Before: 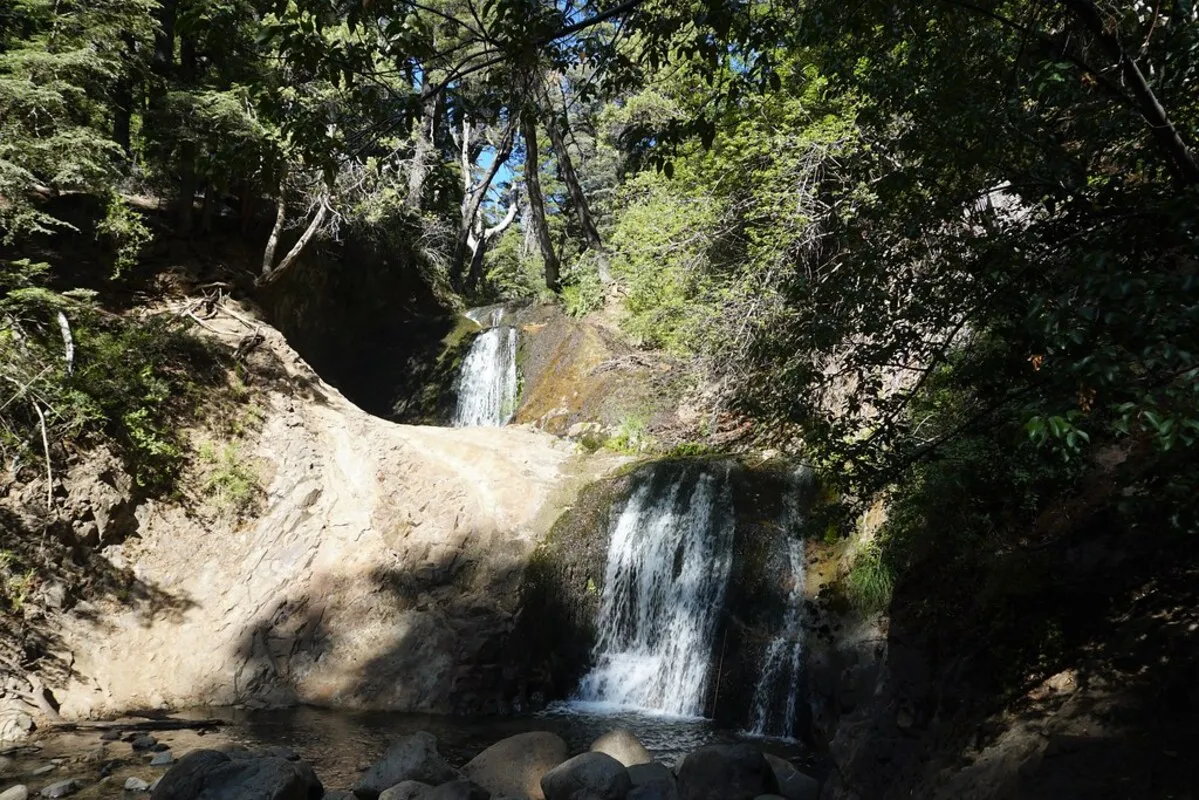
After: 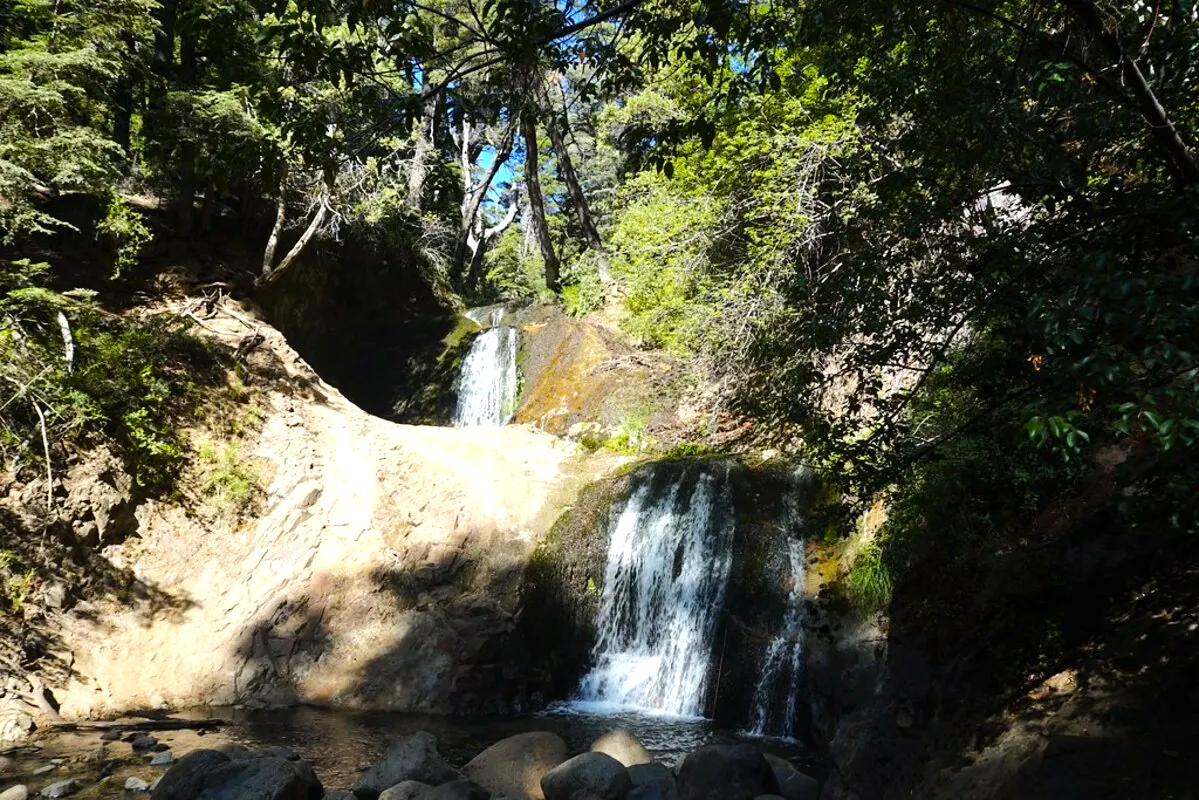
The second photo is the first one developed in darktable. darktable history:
tone equalizer: -8 EV -0.417 EV, -7 EV -0.389 EV, -6 EV -0.333 EV, -5 EV -0.222 EV, -3 EV 0.222 EV, -2 EV 0.333 EV, -1 EV 0.389 EV, +0 EV 0.417 EV, edges refinement/feathering 500, mask exposure compensation -1.57 EV, preserve details no
shadows and highlights: shadows 12, white point adjustment 1.2, highlights -0.36, soften with gaussian
color balance rgb: perceptual saturation grading › global saturation 25%, perceptual brilliance grading › mid-tones 10%, perceptual brilliance grading › shadows 15%, global vibrance 20%
